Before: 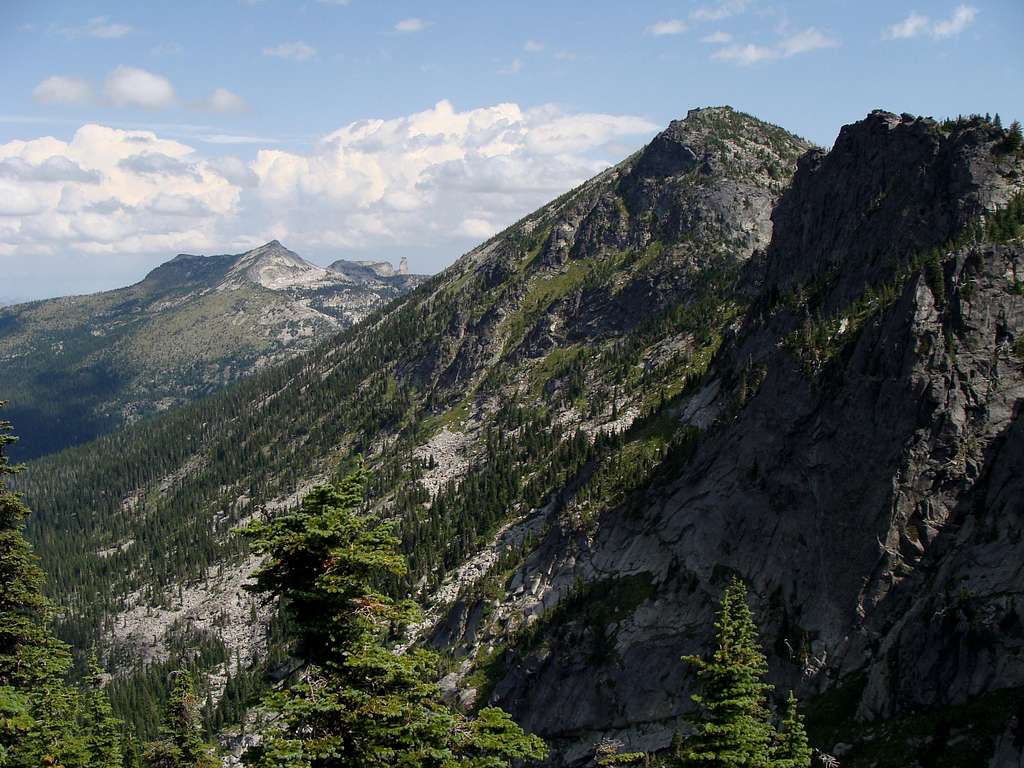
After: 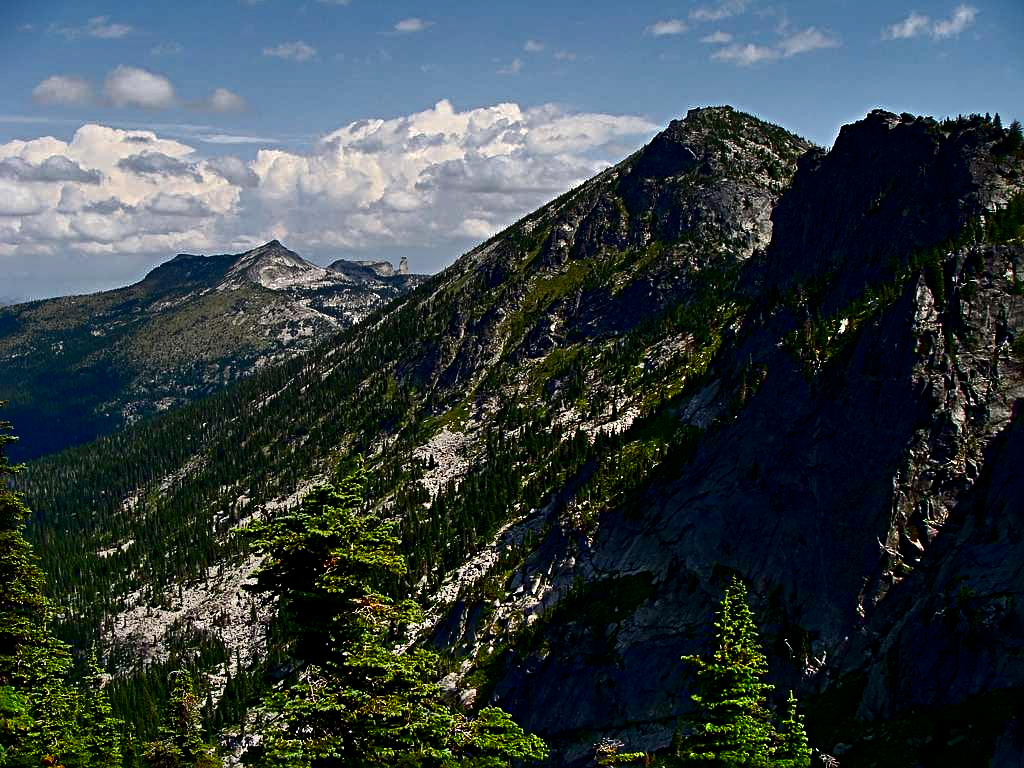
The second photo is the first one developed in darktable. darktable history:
color balance rgb: shadows lift › chroma 1.049%, shadows lift › hue 240.66°, perceptual saturation grading › global saturation 29.494%
sharpen: radius 4.933
contrast brightness saturation: brightness -0.508
shadows and highlights: white point adjustment 0.102, highlights -71.43, soften with gaussian
